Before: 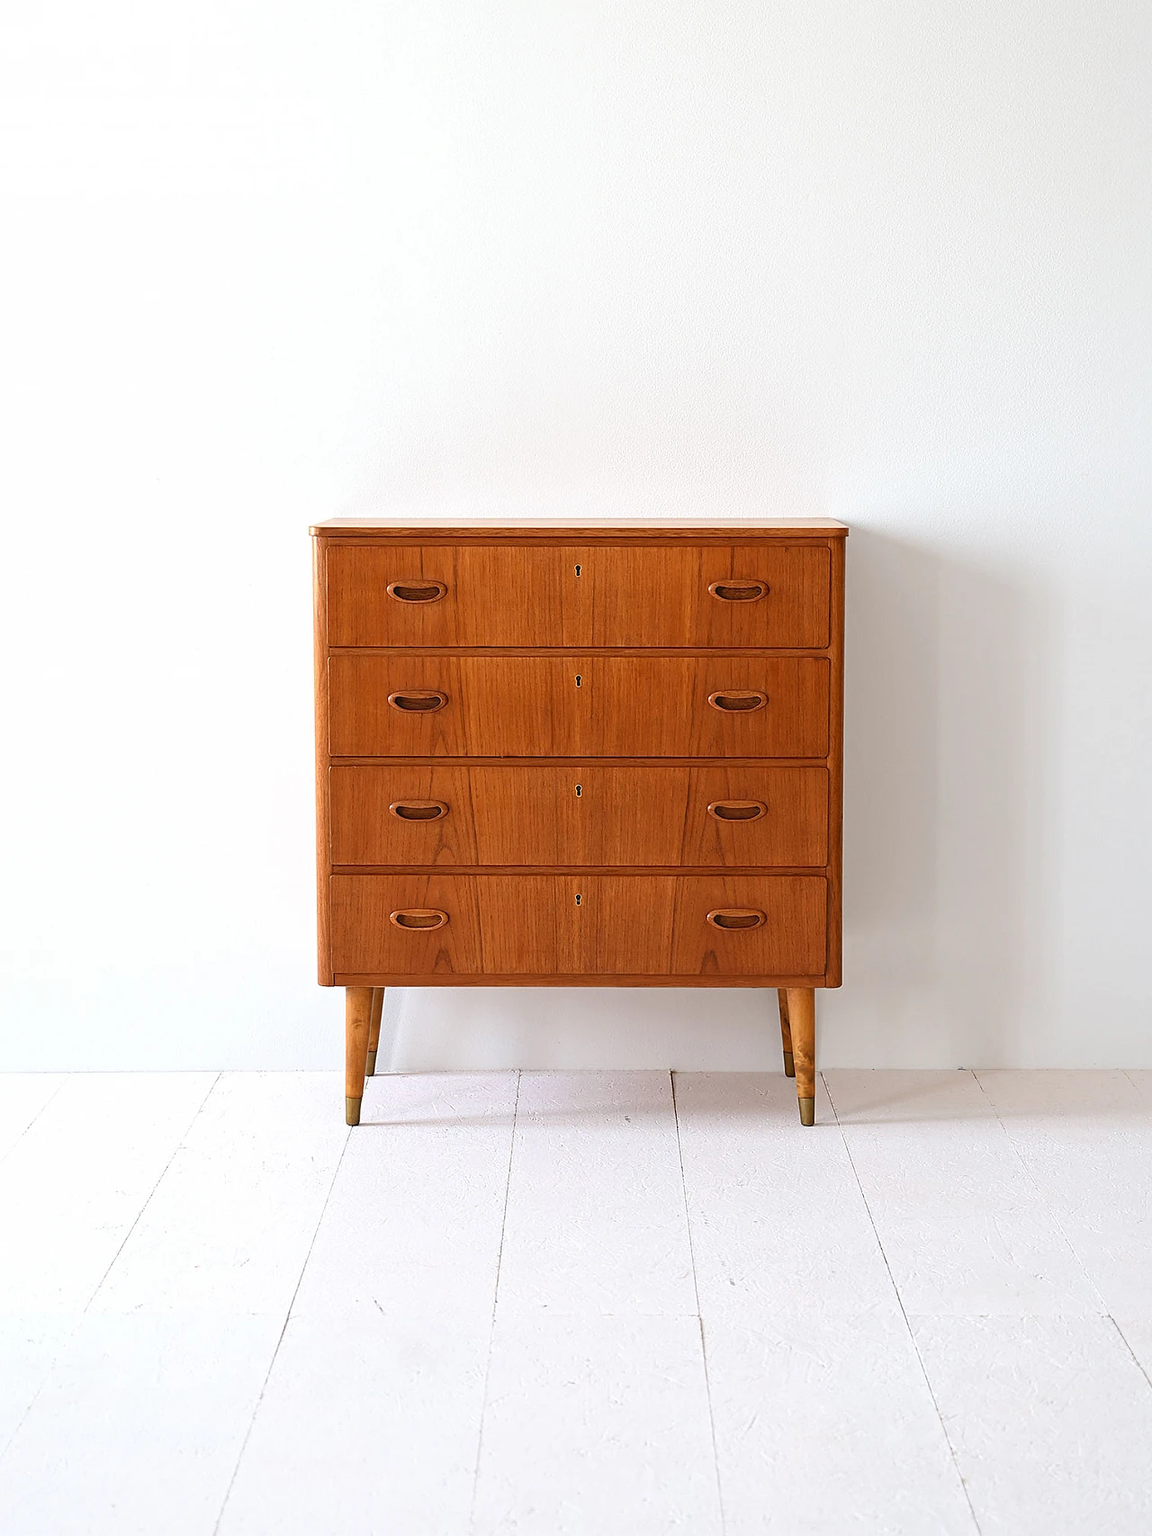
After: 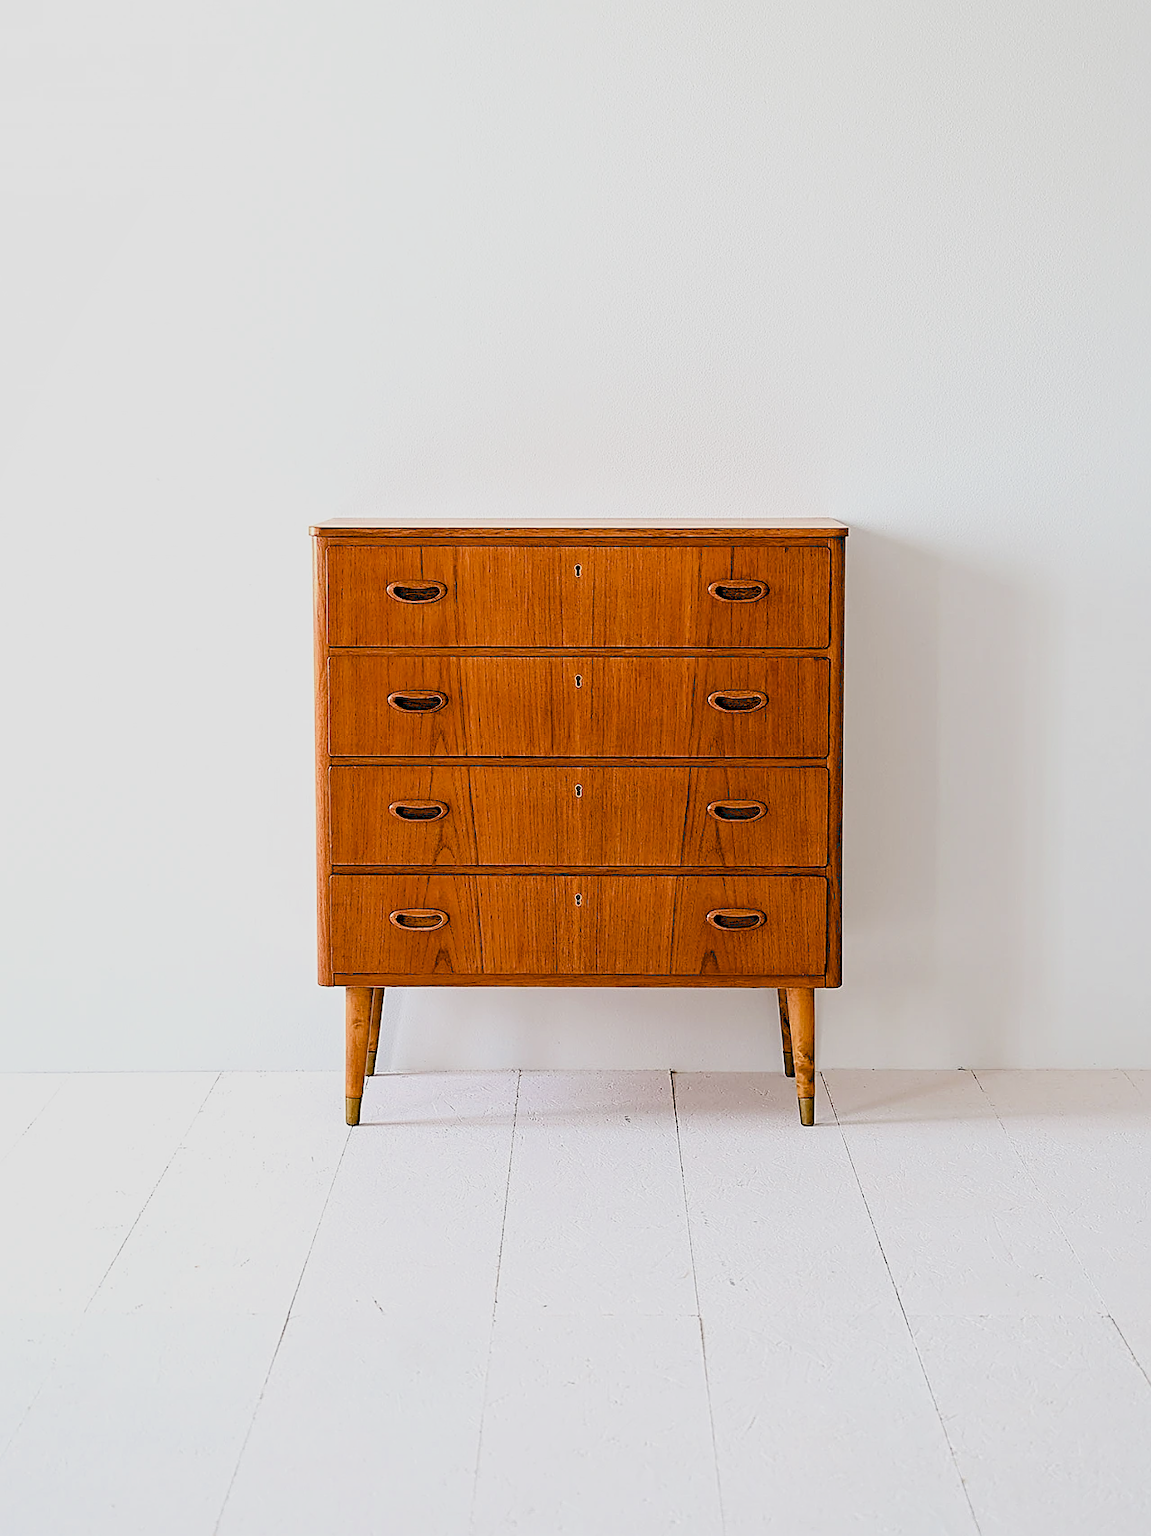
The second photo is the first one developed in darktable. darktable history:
exposure: black level correction 0.03, exposure 0.335 EV, compensate highlight preservation false
filmic rgb: black relative exposure -7.65 EV, white relative exposure 4.56 EV, hardness 3.61
local contrast: highlights 104%, shadows 98%, detail 119%, midtone range 0.2
sharpen: on, module defaults
